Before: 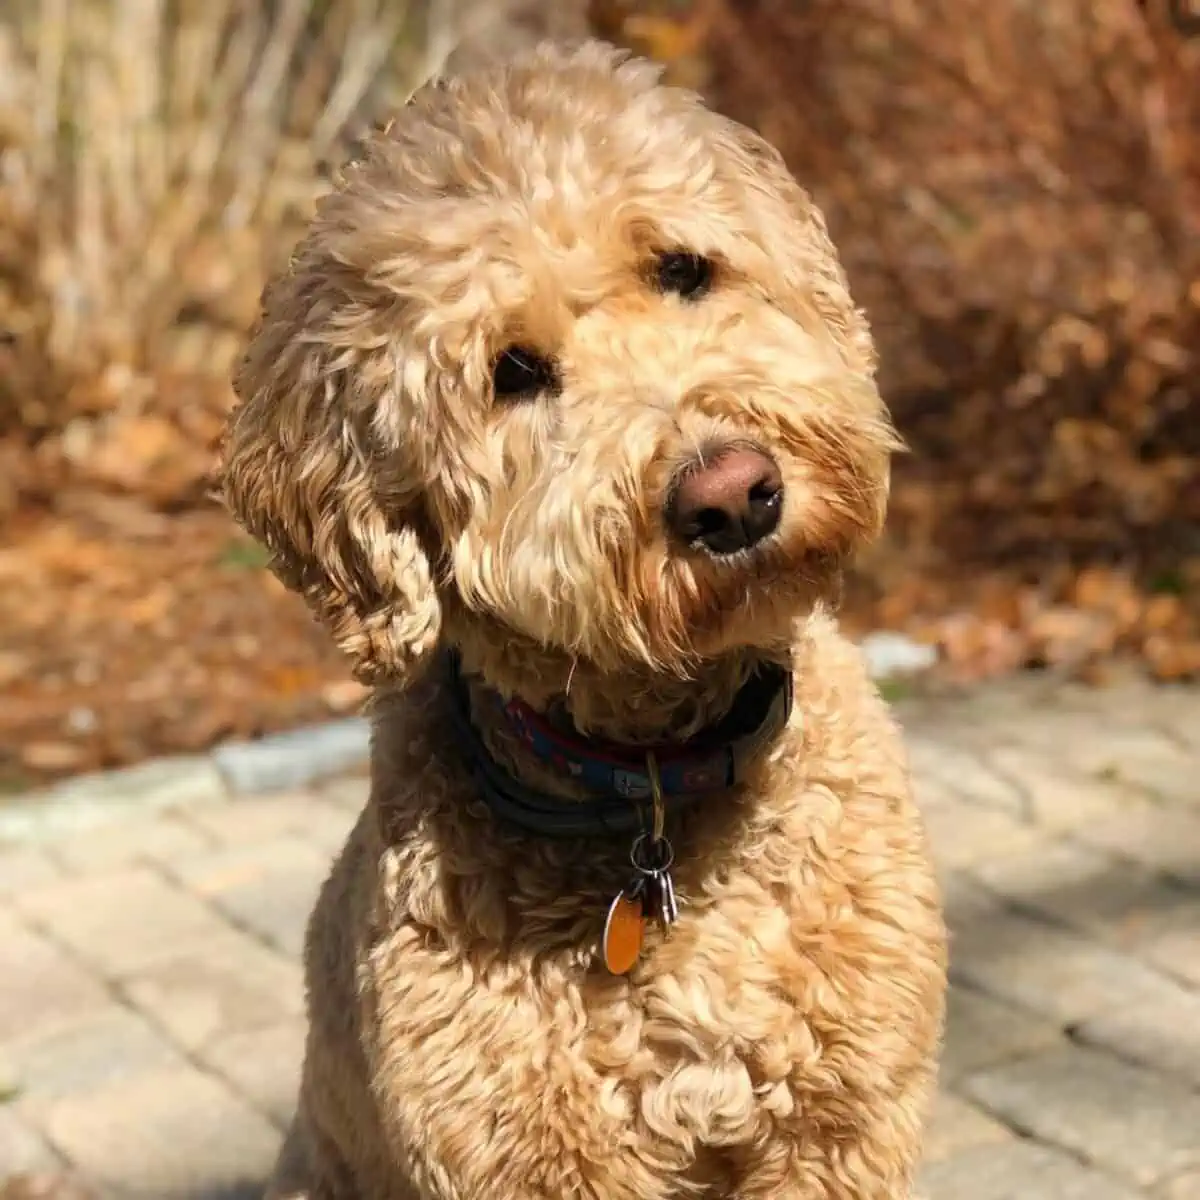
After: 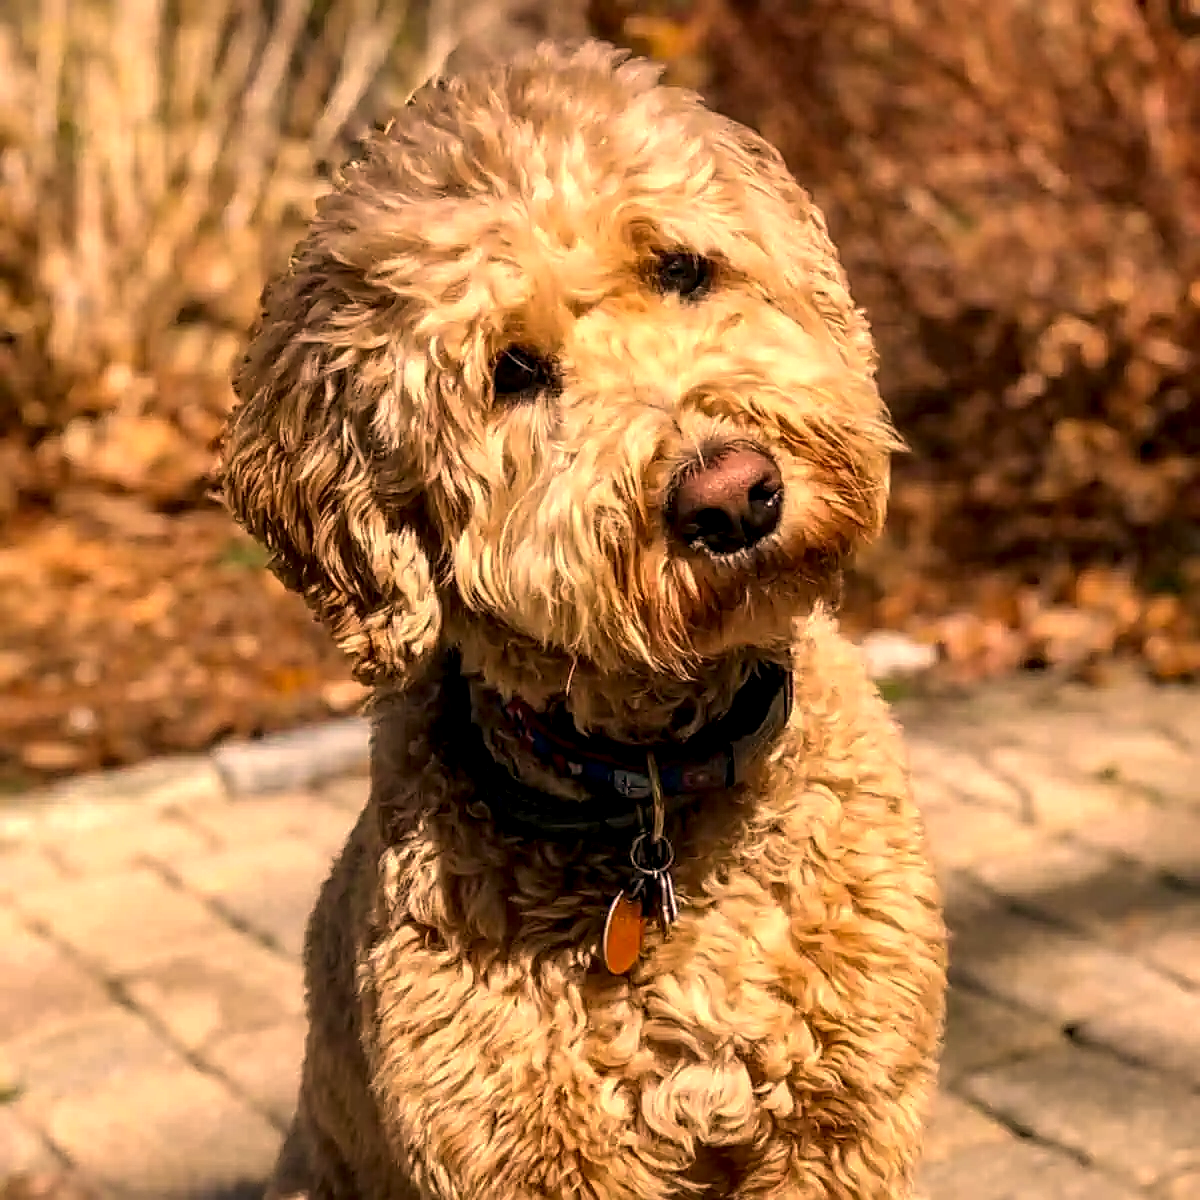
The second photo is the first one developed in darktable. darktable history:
shadows and highlights: highlights color adjustment 89.39%
contrast brightness saturation: contrast -0.108
sharpen: on, module defaults
local contrast: highlights 22%, detail 195%
color correction: highlights a* 17.71, highlights b* 19.01
